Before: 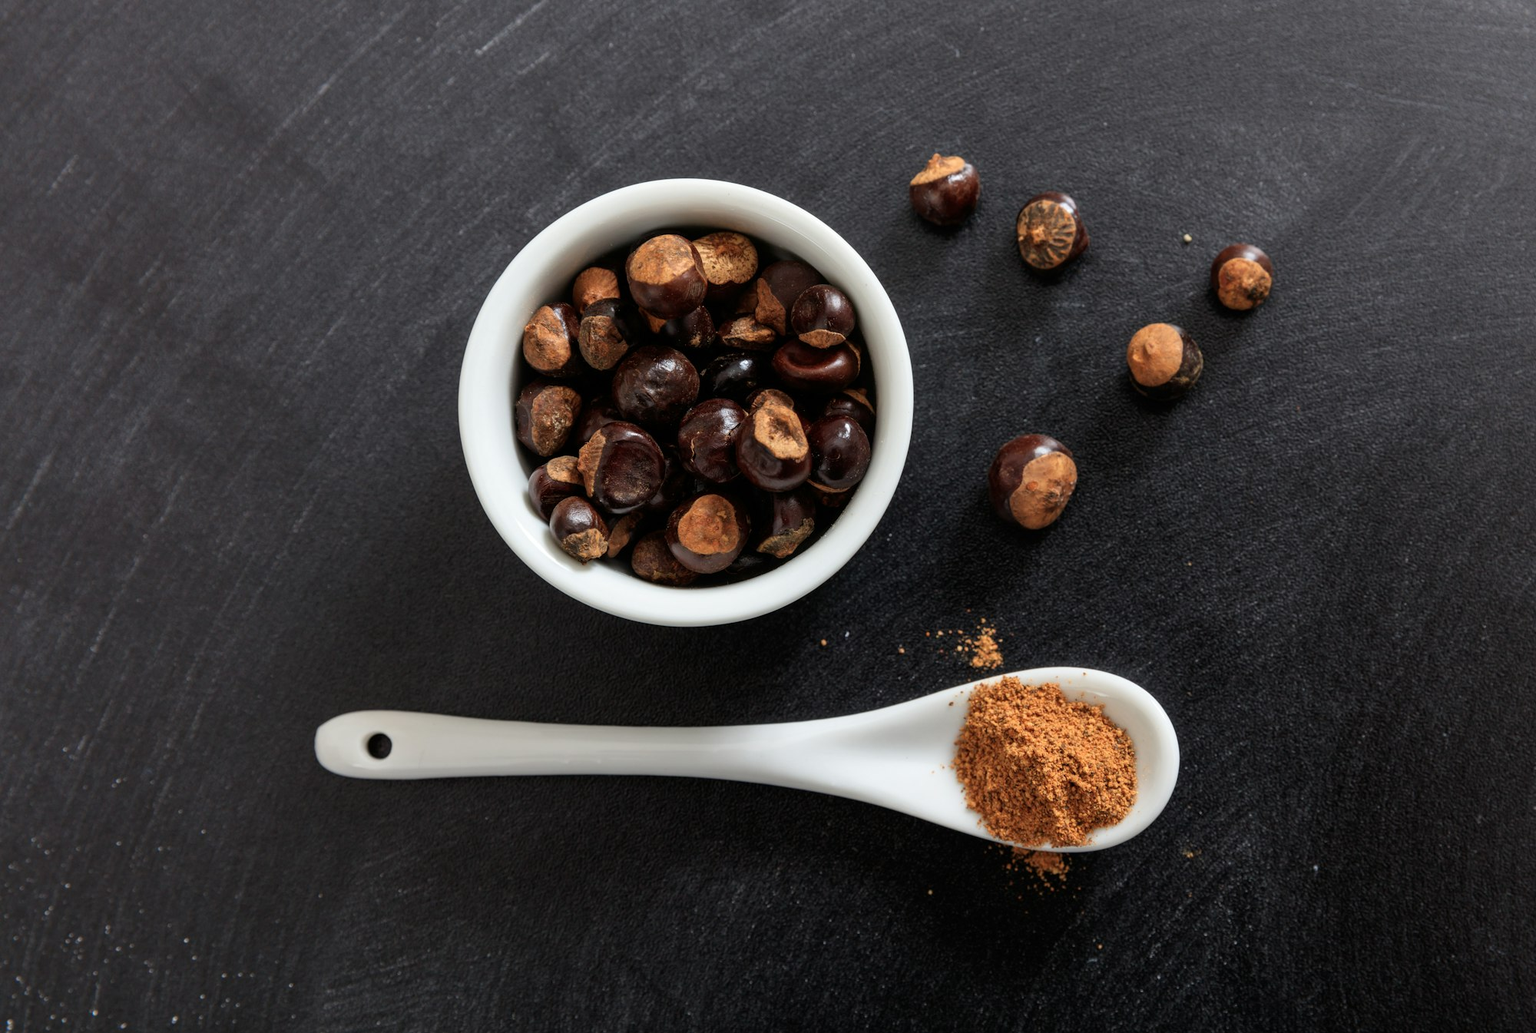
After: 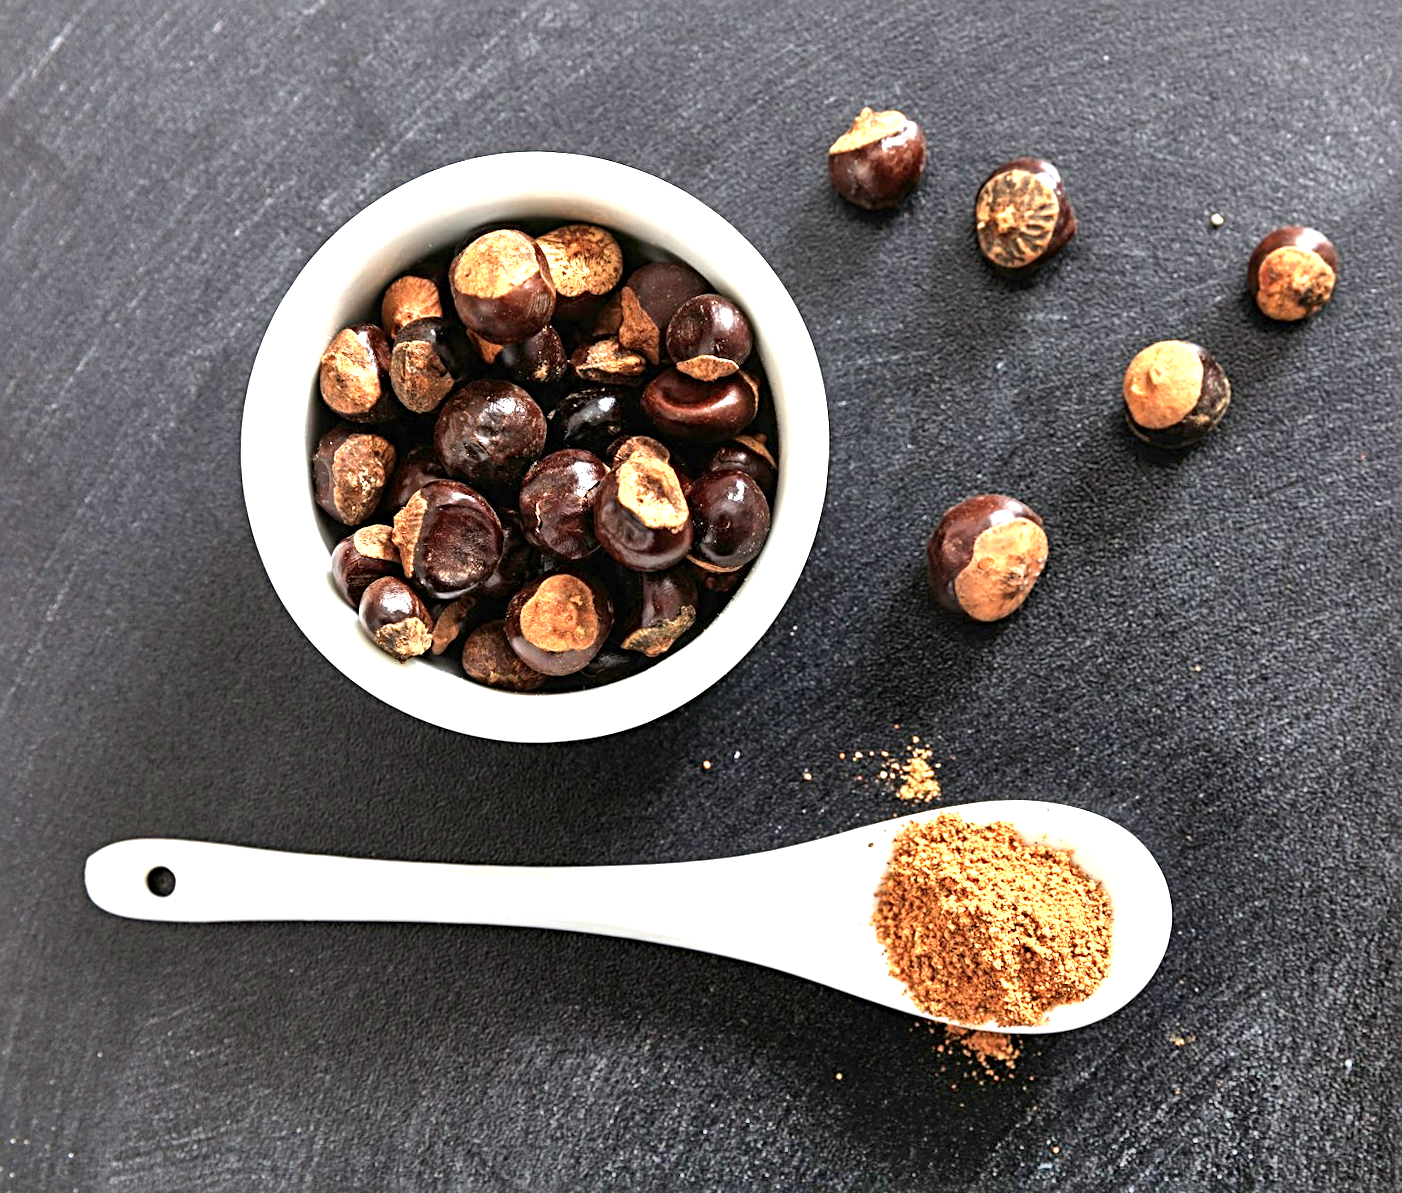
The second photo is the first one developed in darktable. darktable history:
sharpen: radius 4
rotate and perspective: rotation 0.062°, lens shift (vertical) 0.115, lens shift (horizontal) -0.133, crop left 0.047, crop right 0.94, crop top 0.061, crop bottom 0.94
shadows and highlights: shadows 75, highlights -25, soften with gaussian
crop and rotate: left 13.15%, top 5.251%, right 12.609%
exposure: black level correction 0, exposure 1.75 EV, compensate exposure bias true, compensate highlight preservation false
